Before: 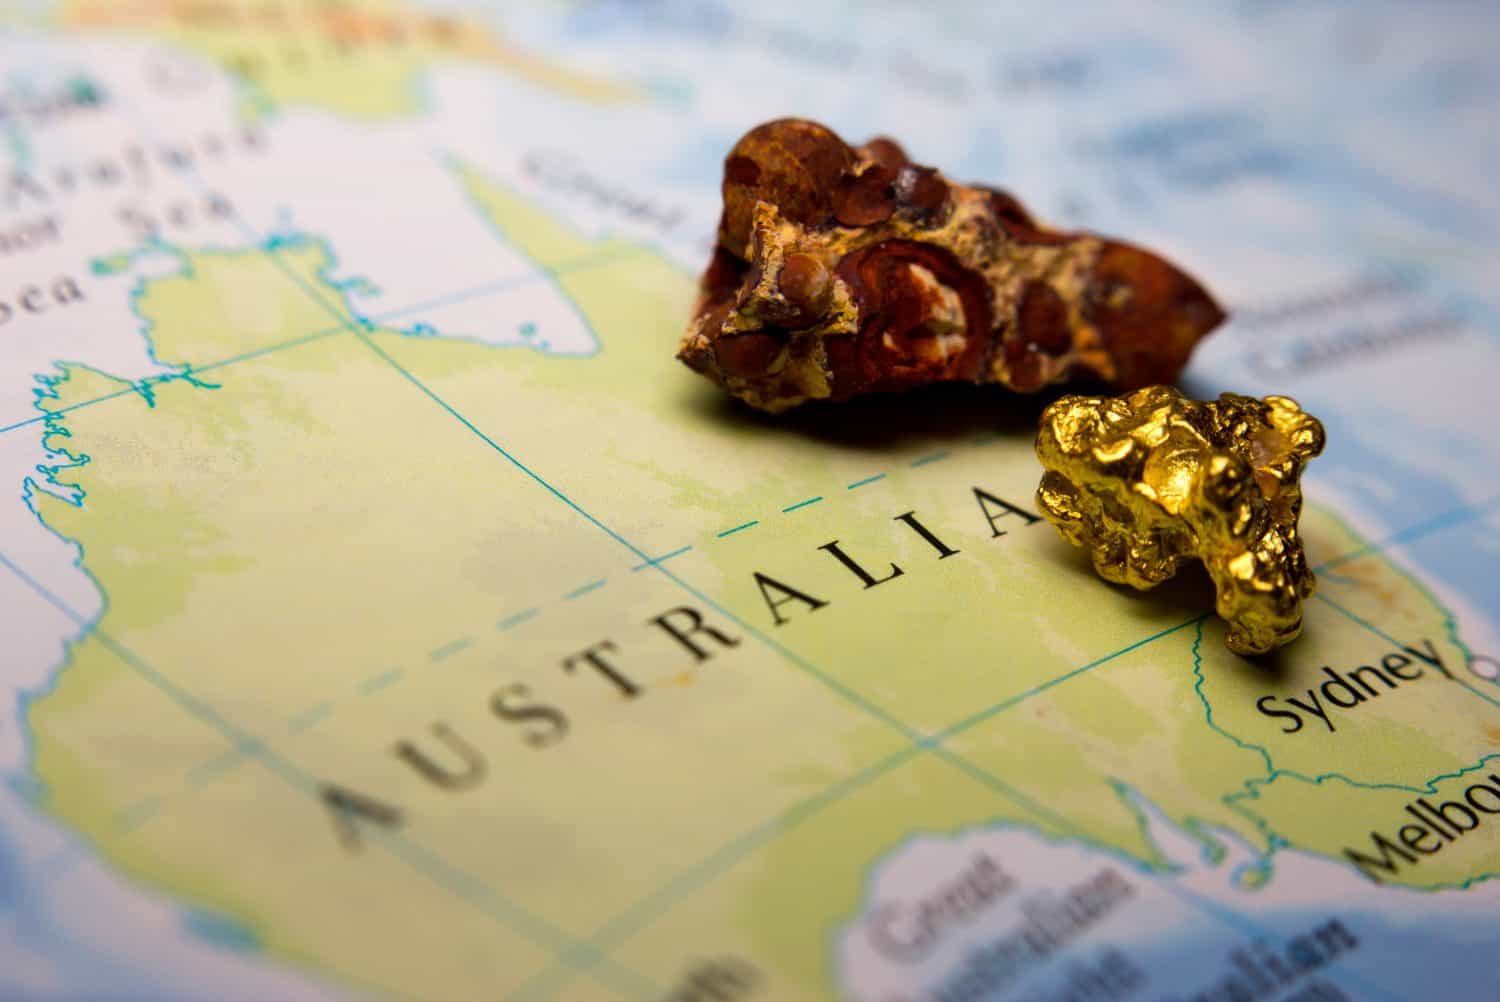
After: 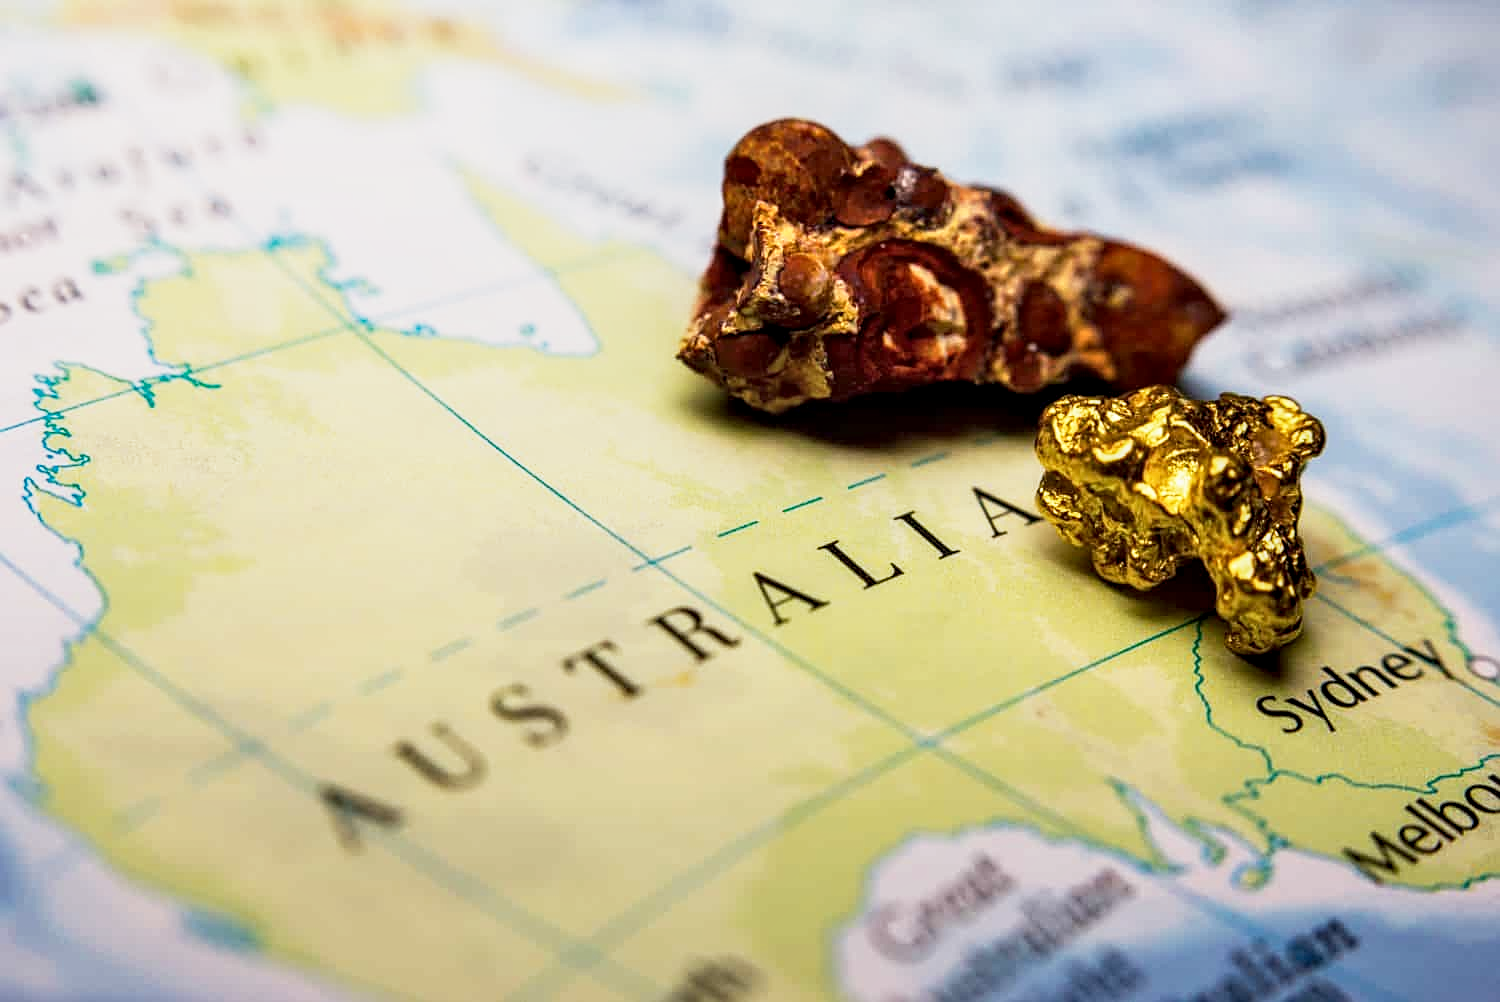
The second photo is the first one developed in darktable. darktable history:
sharpen: on, module defaults
base curve: curves: ch0 [(0, 0) (0.088, 0.125) (0.176, 0.251) (0.354, 0.501) (0.613, 0.749) (1, 0.877)], preserve colors none
local contrast: highlights 59%, detail 145%
